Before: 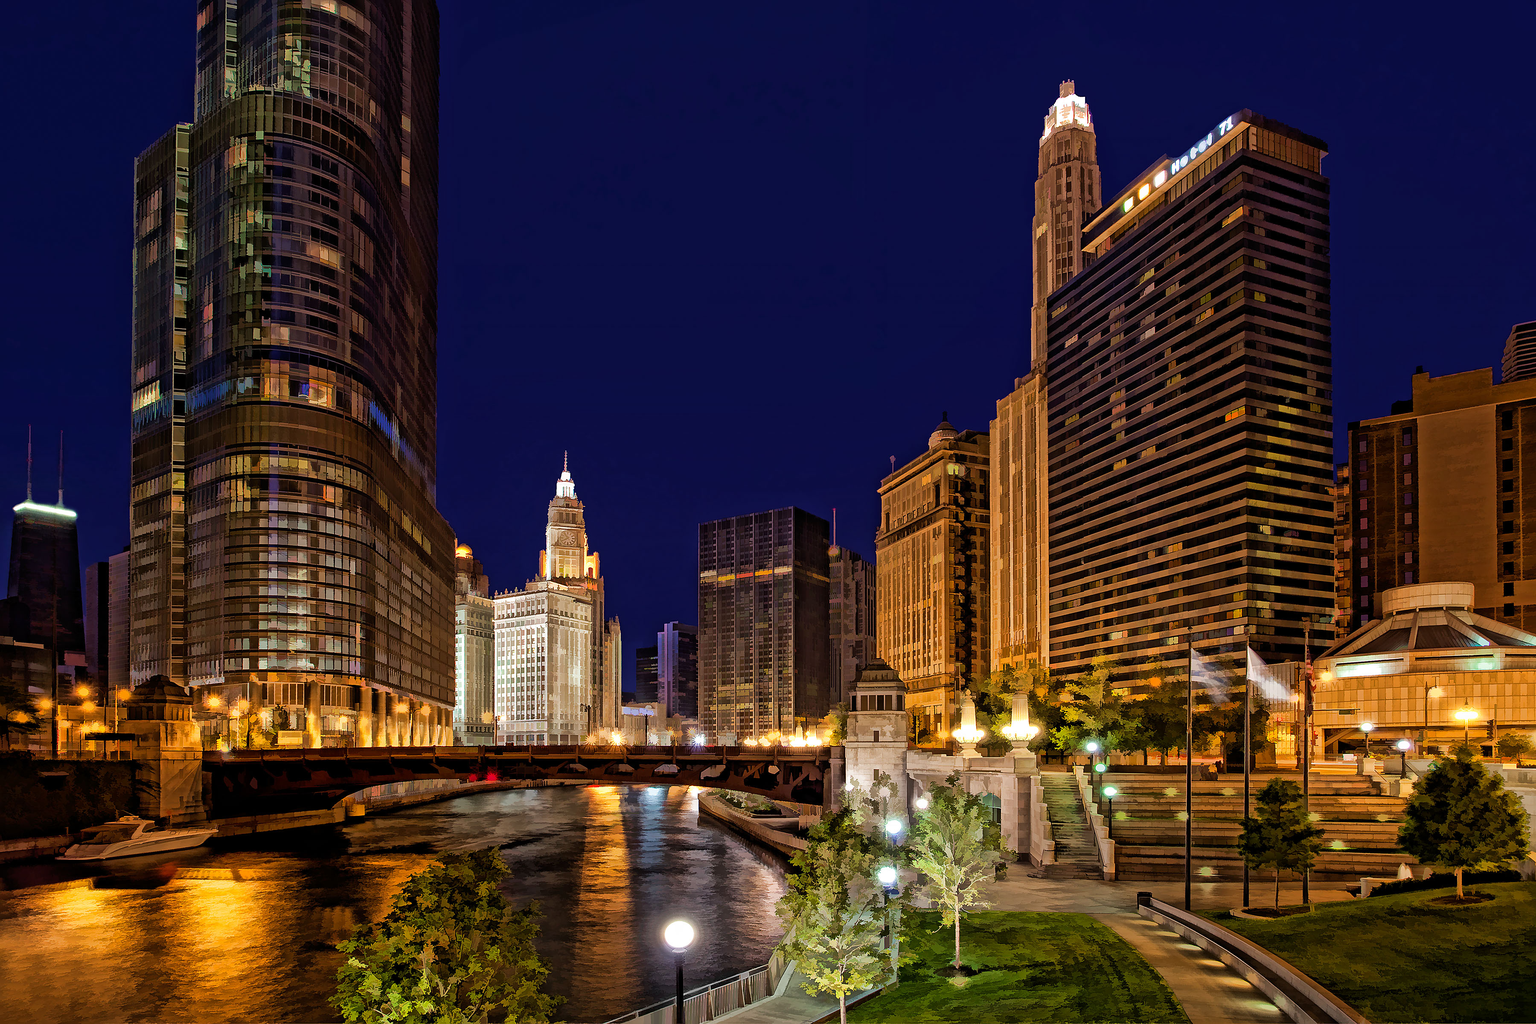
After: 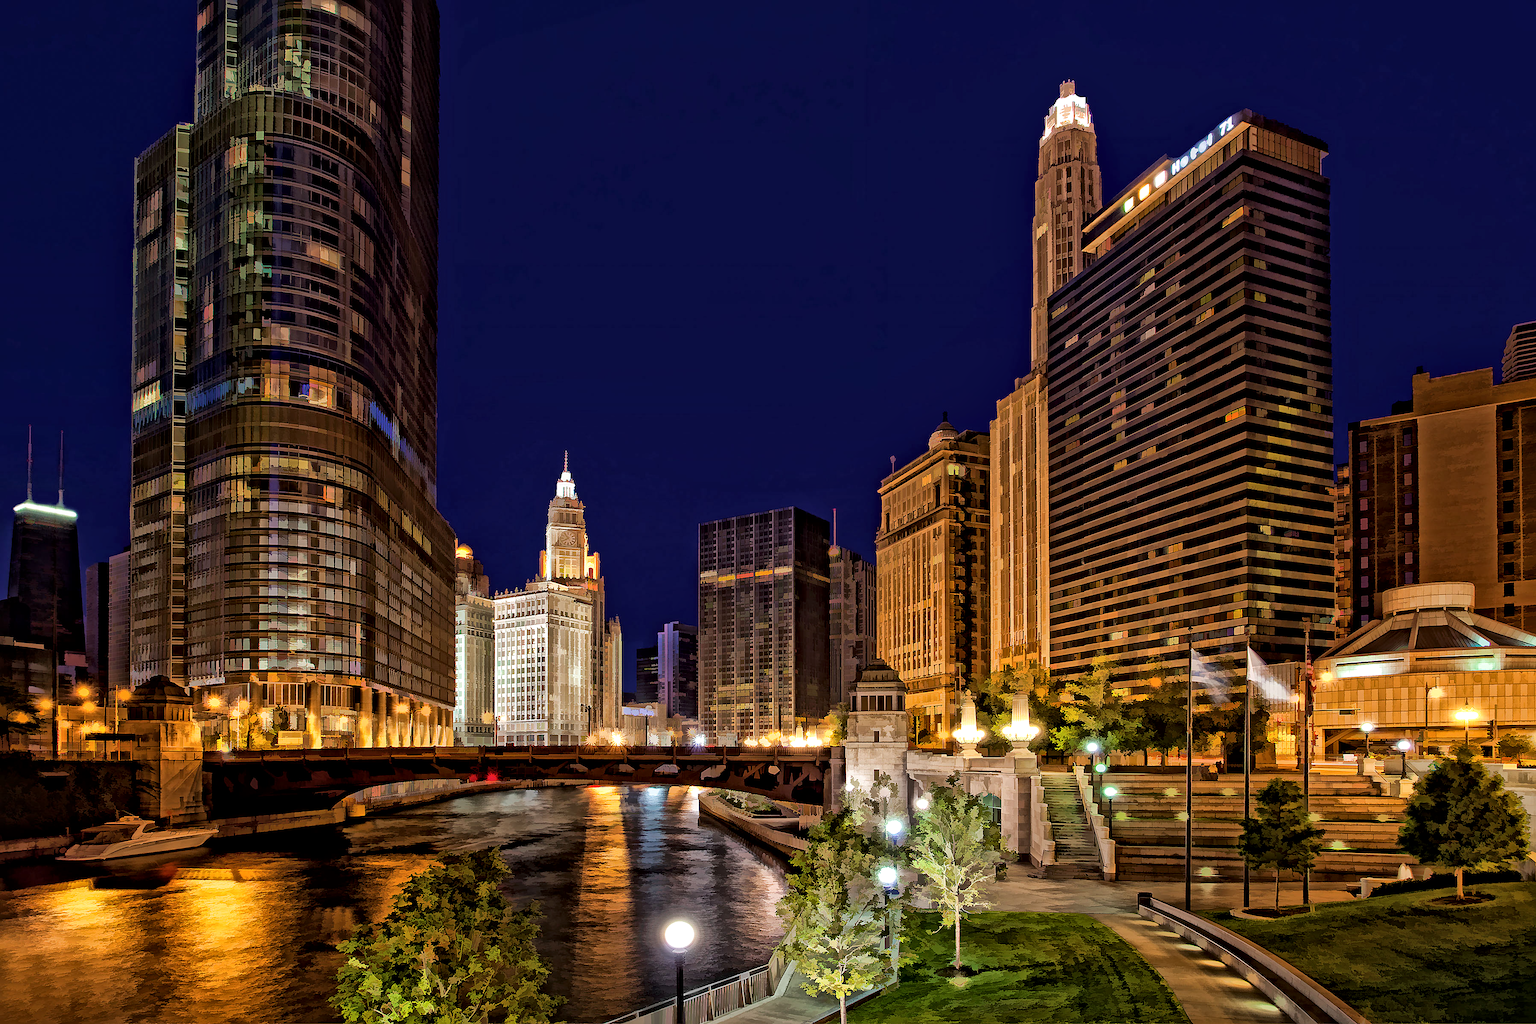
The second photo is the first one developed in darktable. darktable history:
local contrast: mode bilateral grid, contrast 20, coarseness 50, detail 150%, midtone range 0.2
